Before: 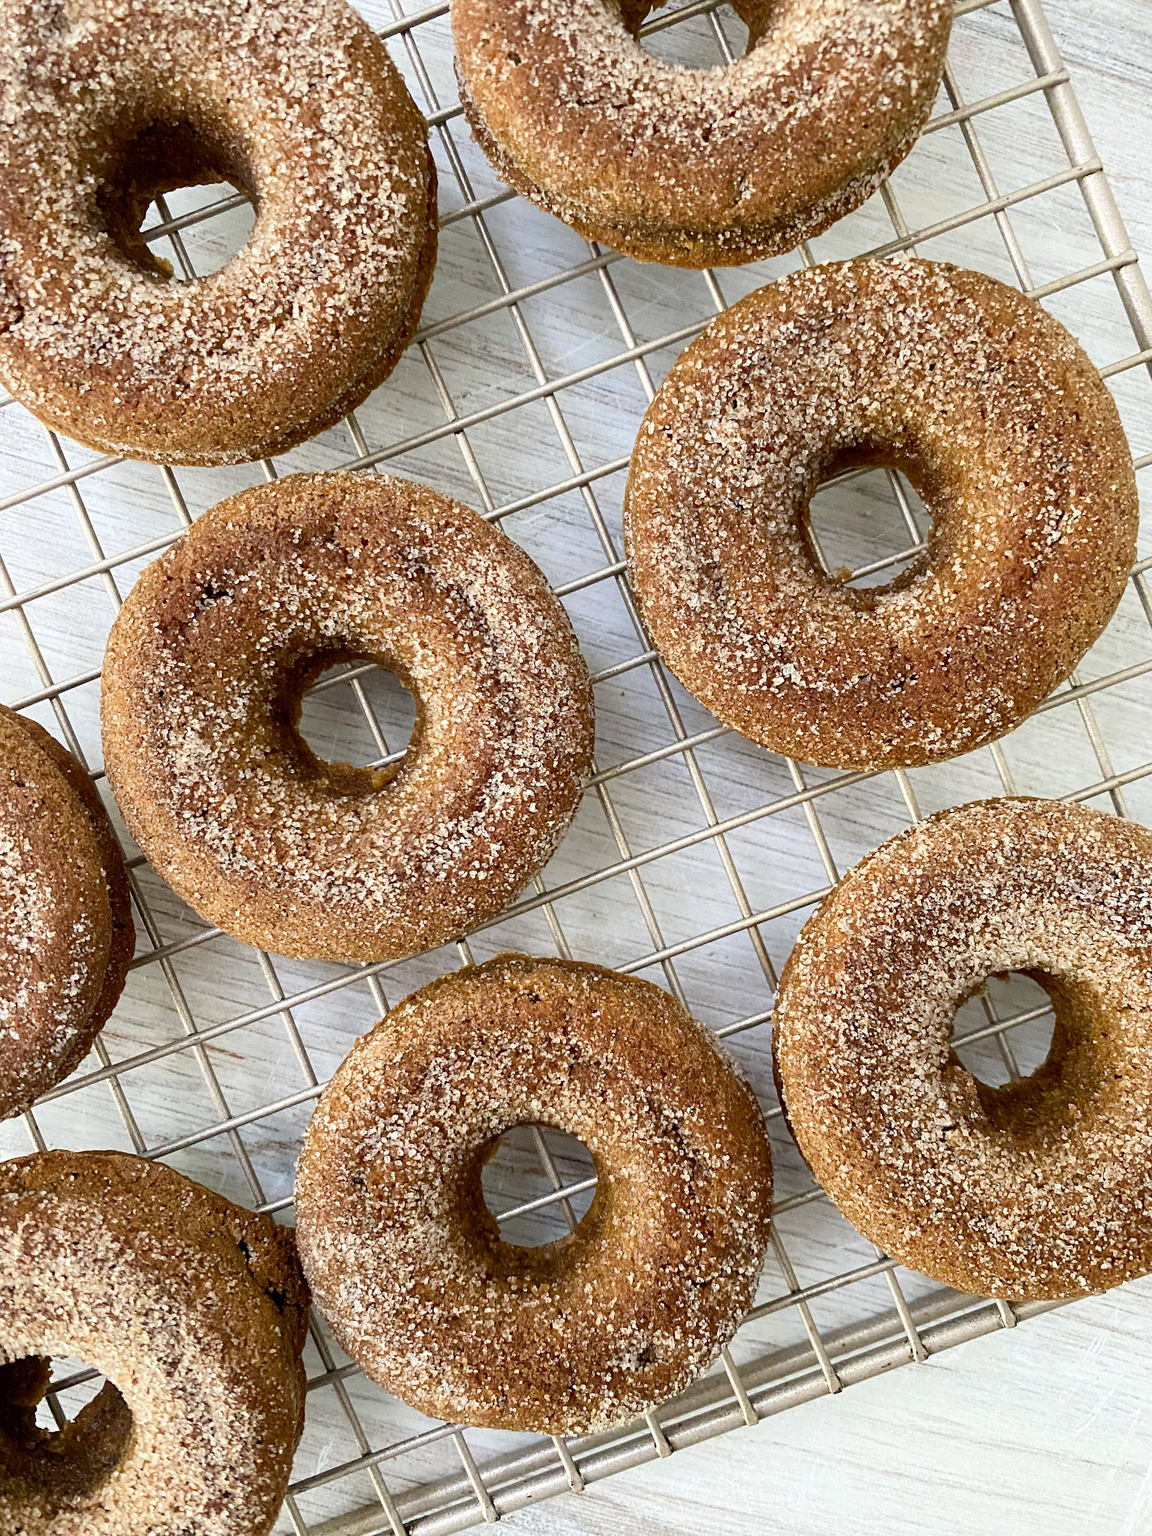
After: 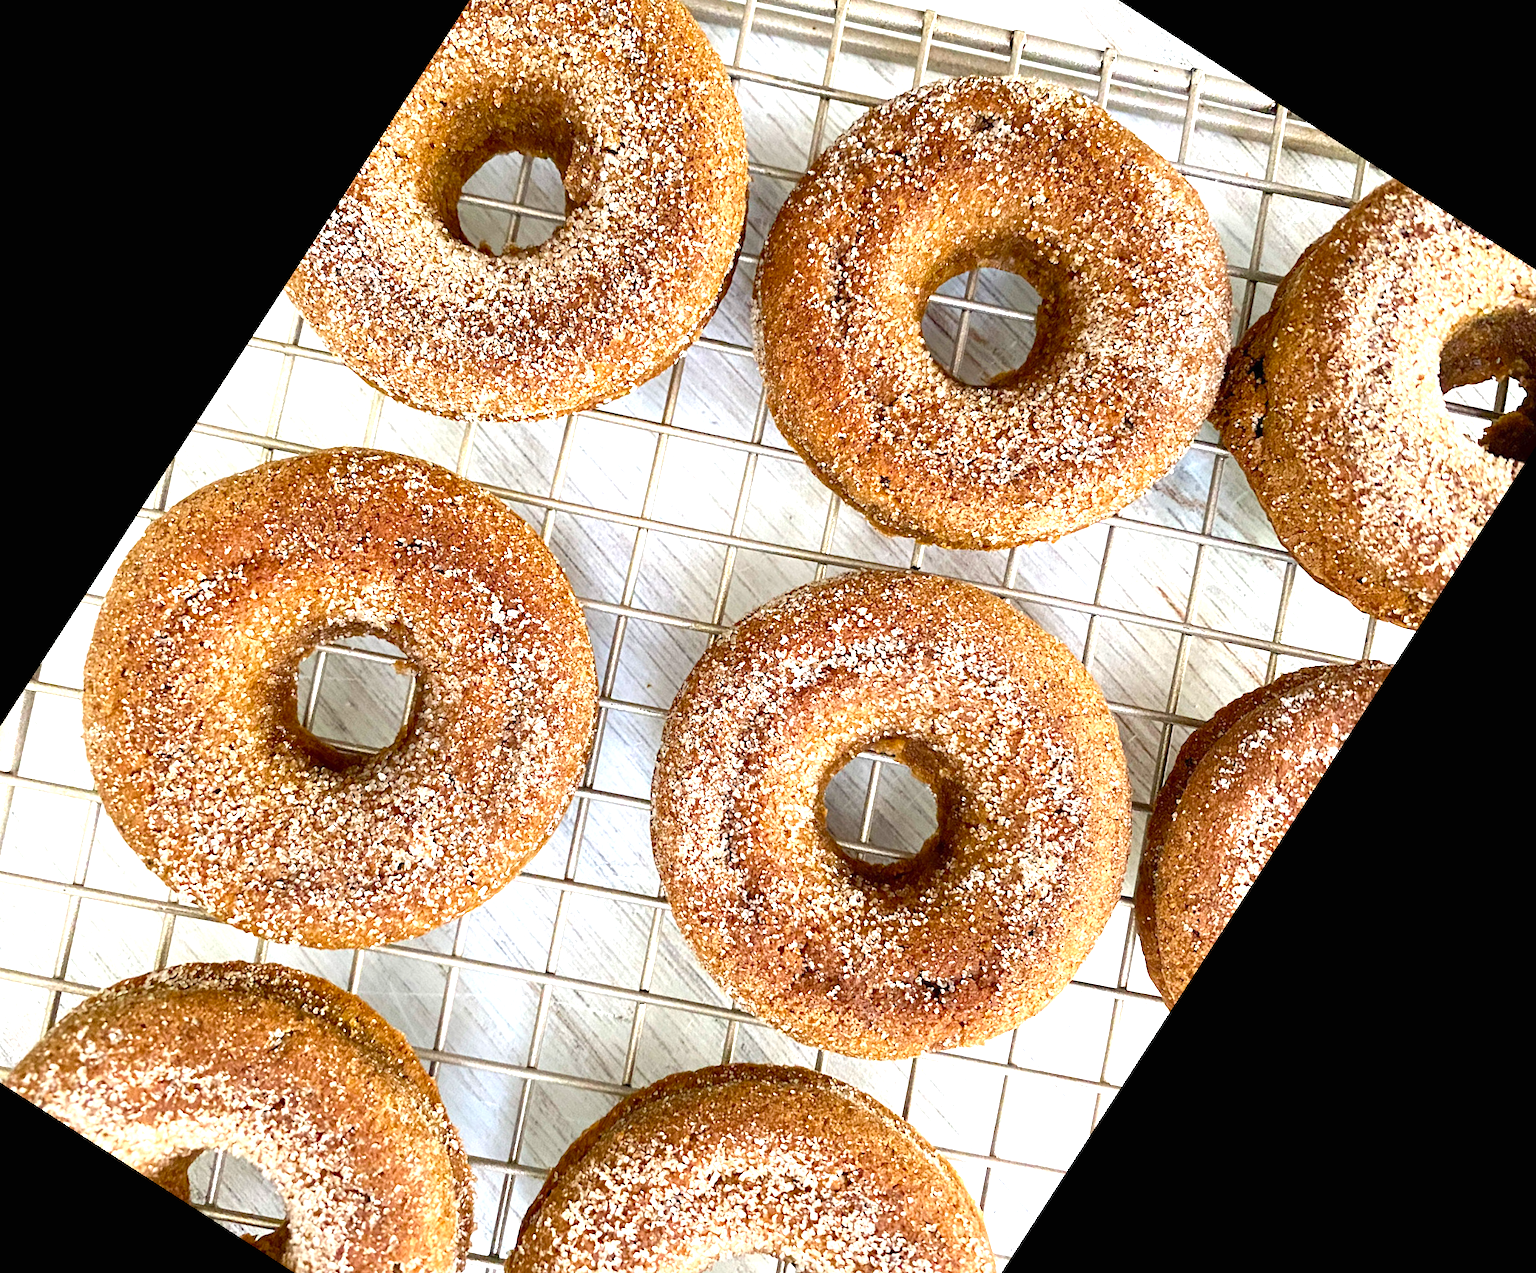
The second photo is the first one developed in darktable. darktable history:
exposure: black level correction 0, exposure 0.948 EV, compensate highlight preservation false
crop and rotate: angle 147.12°, left 9.093%, top 15.635%, right 4.431%, bottom 16.954%
